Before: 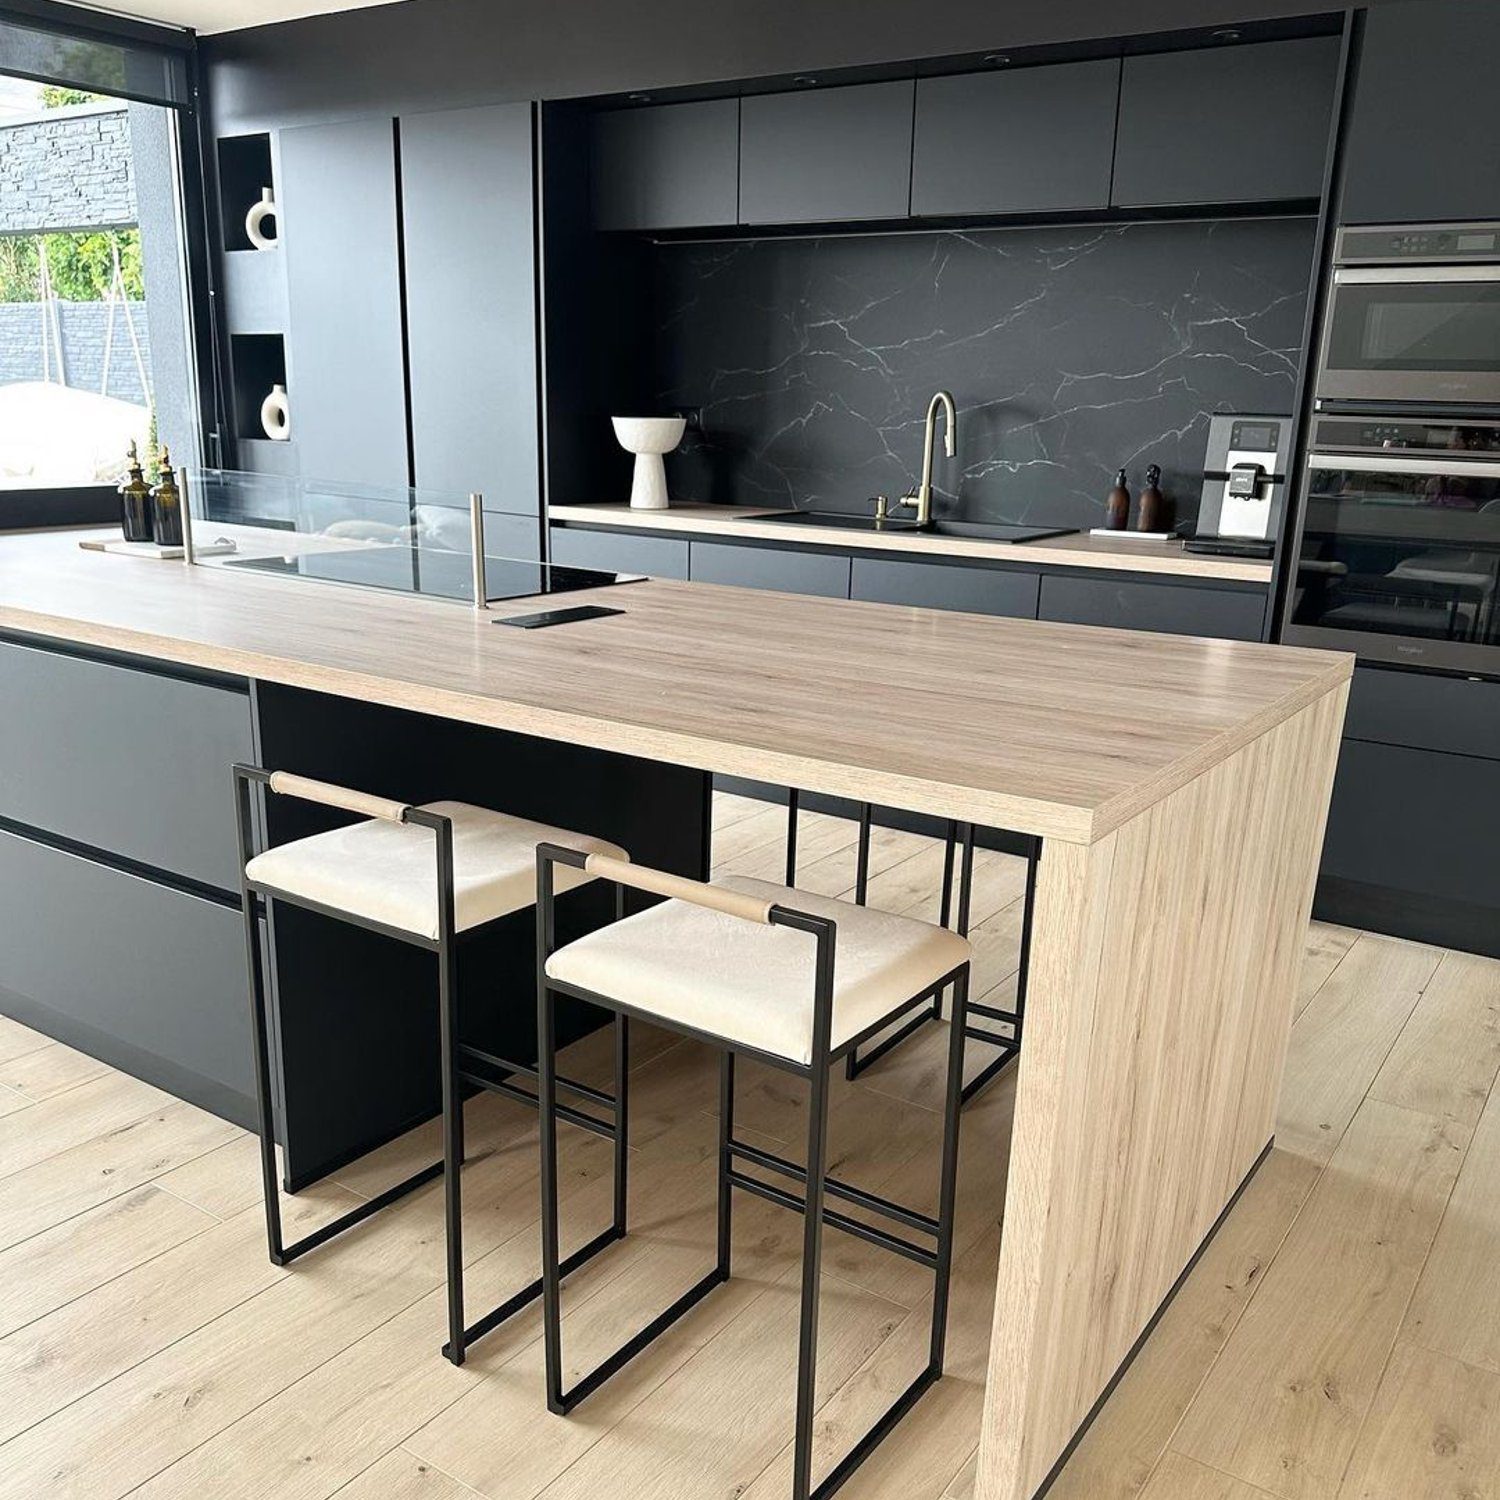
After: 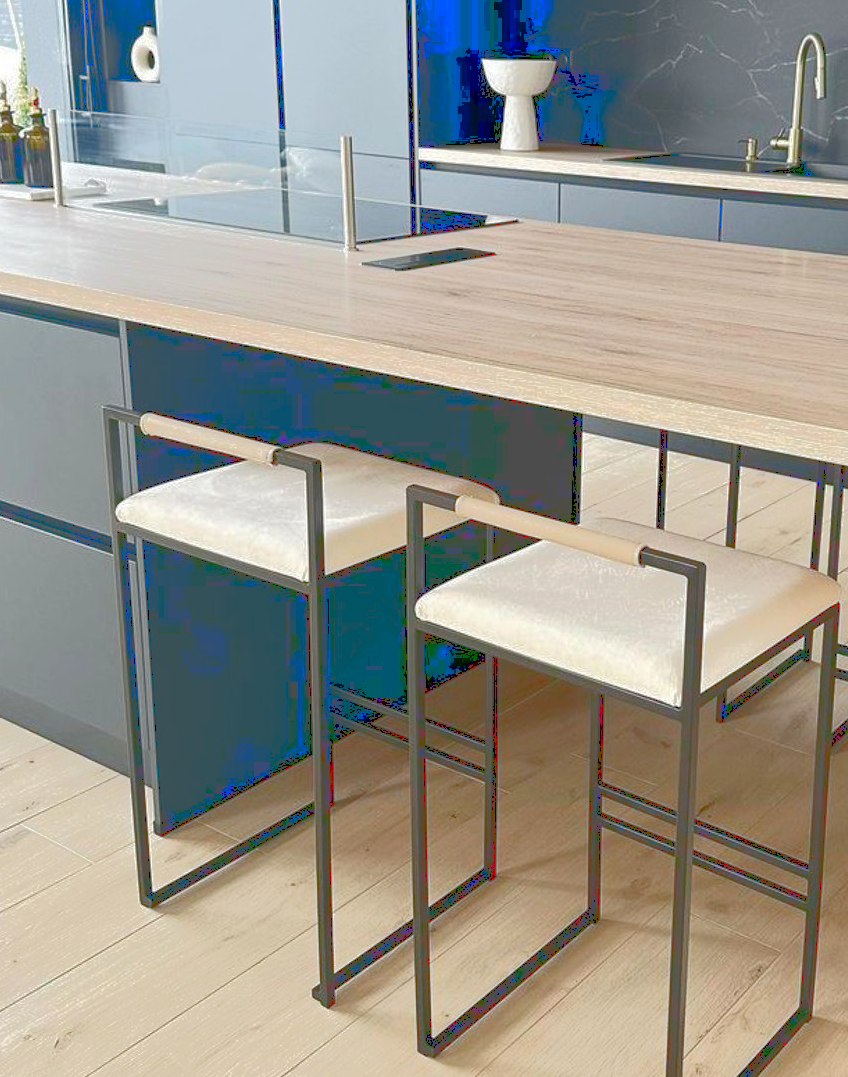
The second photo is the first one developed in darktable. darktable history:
exposure: black level correction 0.001, compensate highlight preservation false
crop: left 8.692%, top 23.876%, right 34.742%, bottom 4.301%
tone curve: curves: ch0 [(0, 0) (0.003, 0.313) (0.011, 0.317) (0.025, 0.317) (0.044, 0.322) (0.069, 0.327) (0.1, 0.335) (0.136, 0.347) (0.177, 0.364) (0.224, 0.384) (0.277, 0.421) (0.335, 0.459) (0.399, 0.501) (0.468, 0.554) (0.543, 0.611) (0.623, 0.679) (0.709, 0.751) (0.801, 0.804) (0.898, 0.844) (1, 1)], color space Lab, linked channels, preserve colors none
